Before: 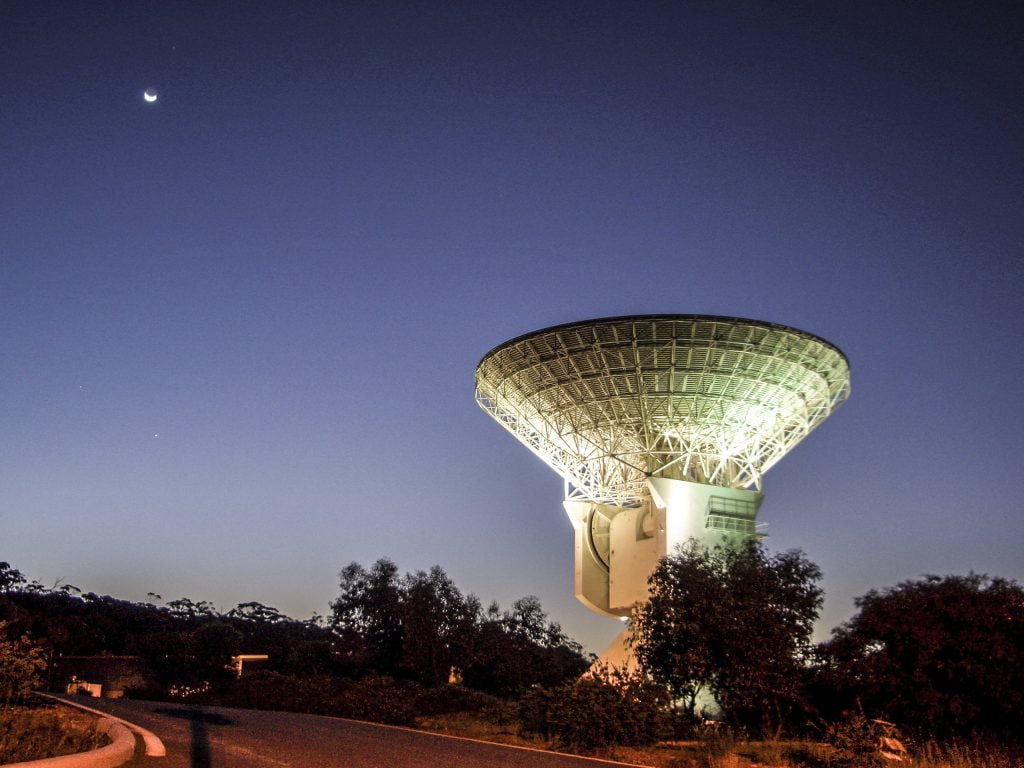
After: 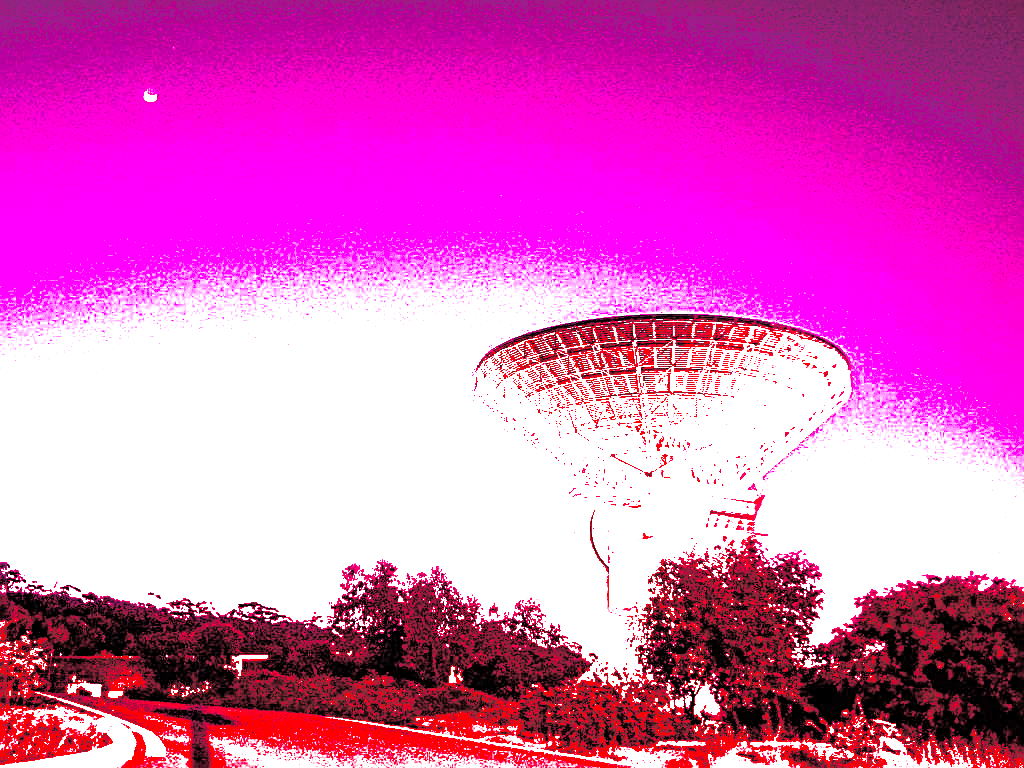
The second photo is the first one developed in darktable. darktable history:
color correction: saturation 1.32
white balance: red 4.26, blue 1.802
grain: coarseness 14.57 ISO, strength 8.8%
split-toning: shadows › hue 36°, shadows › saturation 0.05, highlights › hue 10.8°, highlights › saturation 0.15, compress 40%
shadows and highlights: on, module defaults
color balance rgb: perceptual saturation grading › global saturation 20%, perceptual saturation grading › highlights 2.68%, perceptual saturation grading › shadows 50%
color calibration: illuminant as shot in camera, x 0.358, y 0.373, temperature 4628.91 K
sharpen: radius 2.584, amount 0.688
